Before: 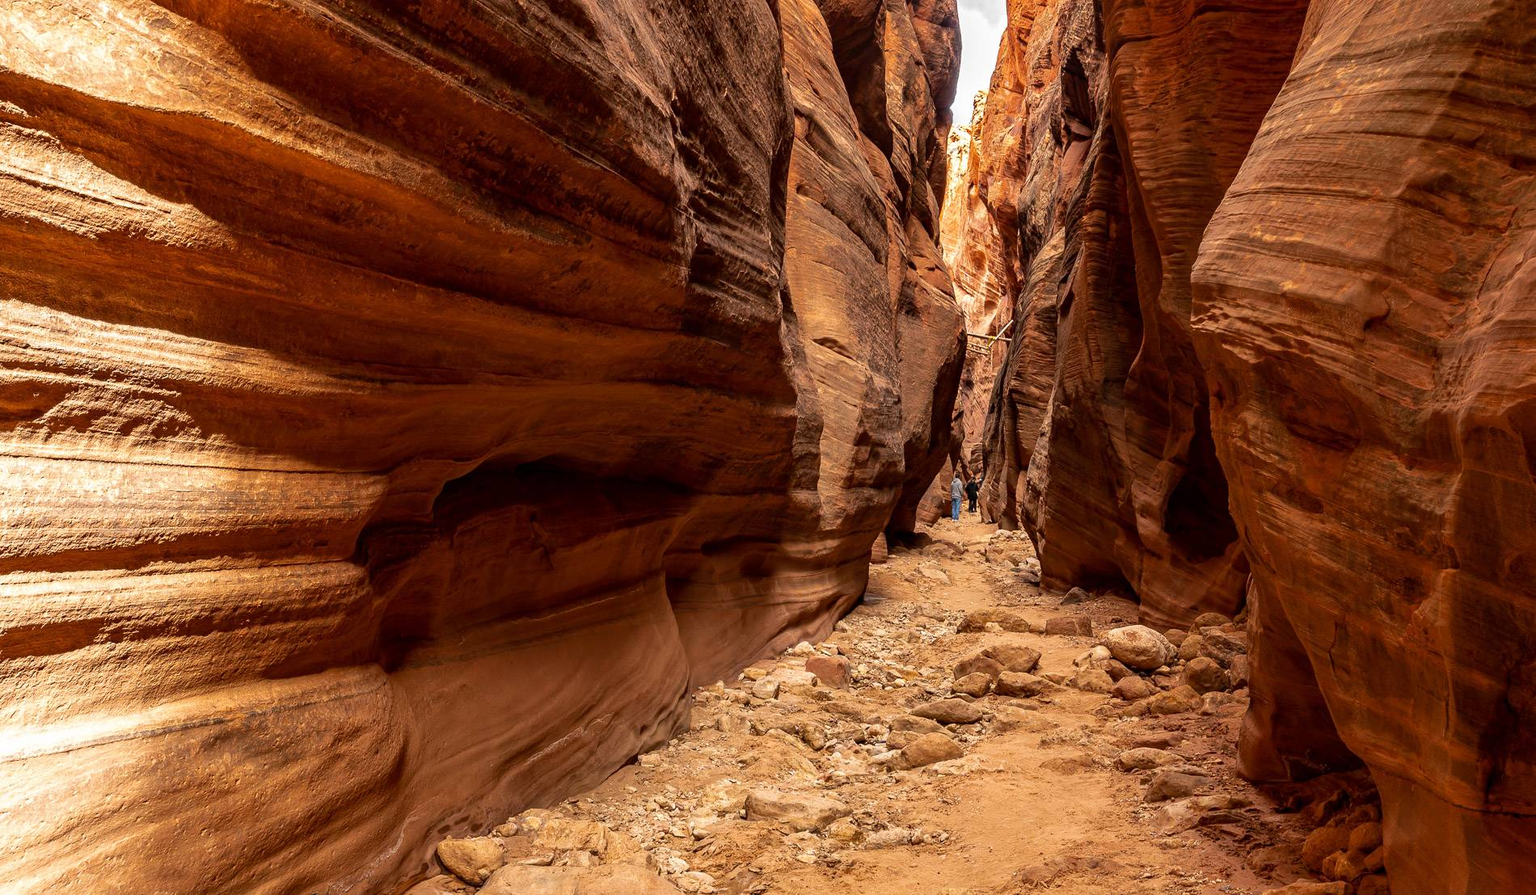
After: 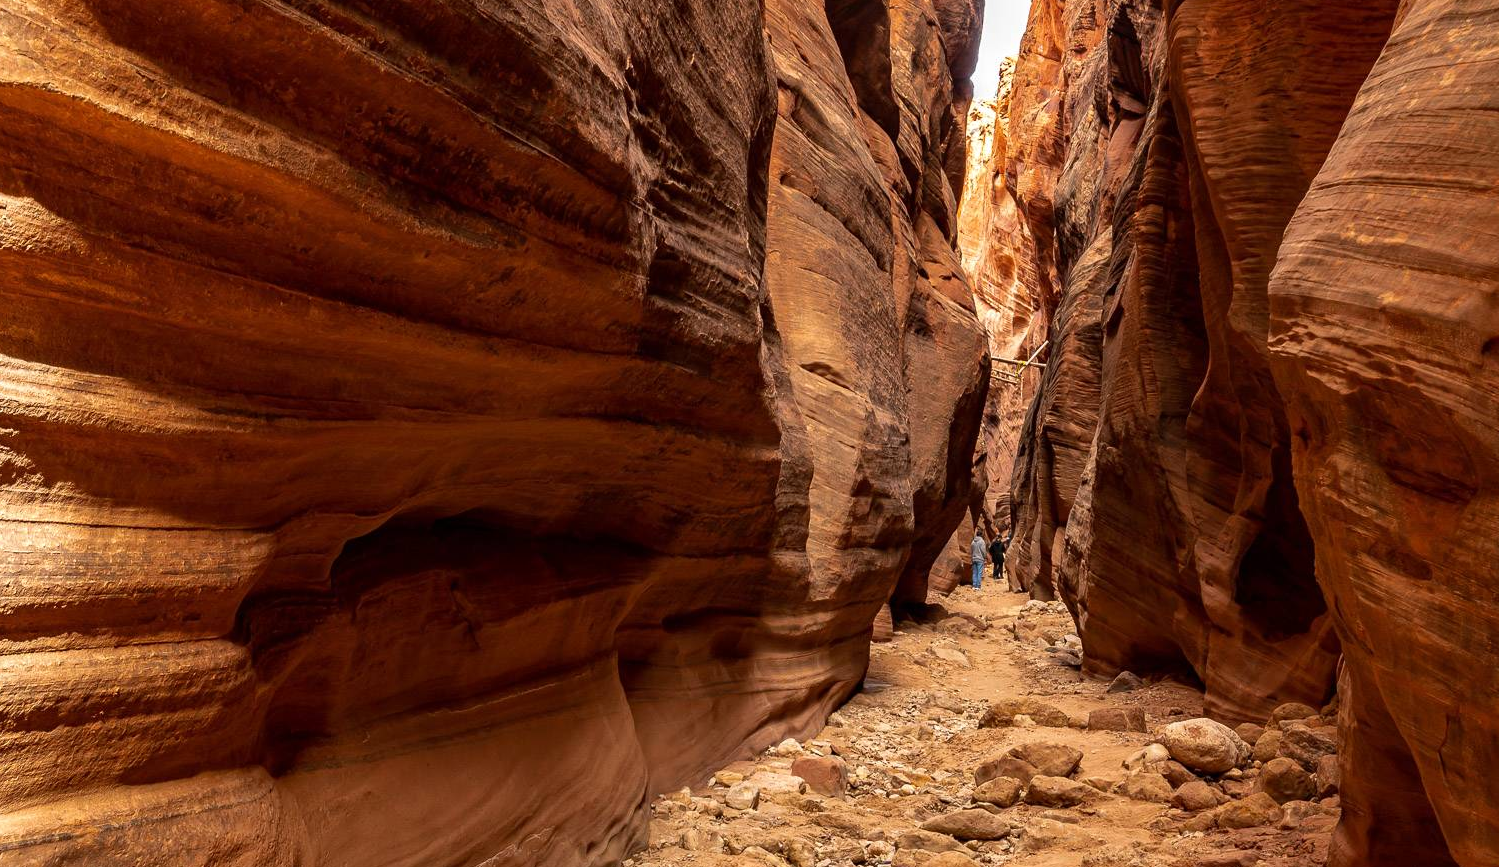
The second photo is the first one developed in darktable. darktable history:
tone equalizer: on, module defaults
crop and rotate: left 10.79%, top 5.016%, right 10.306%, bottom 16.608%
